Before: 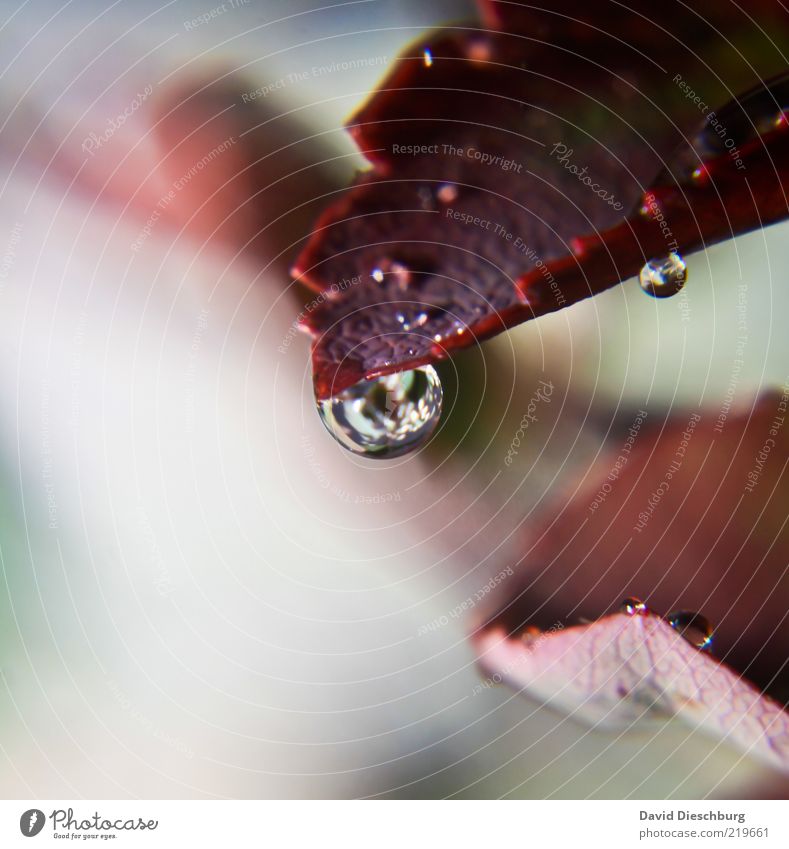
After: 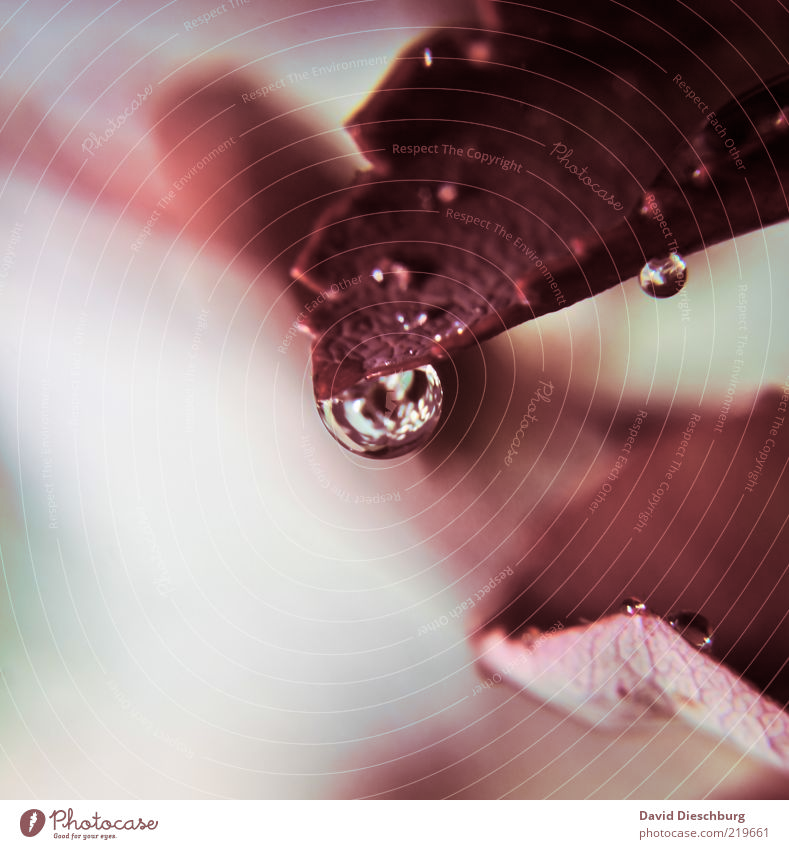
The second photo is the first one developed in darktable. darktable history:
split-toning: highlights › saturation 0, balance -61.83
levels: mode automatic
